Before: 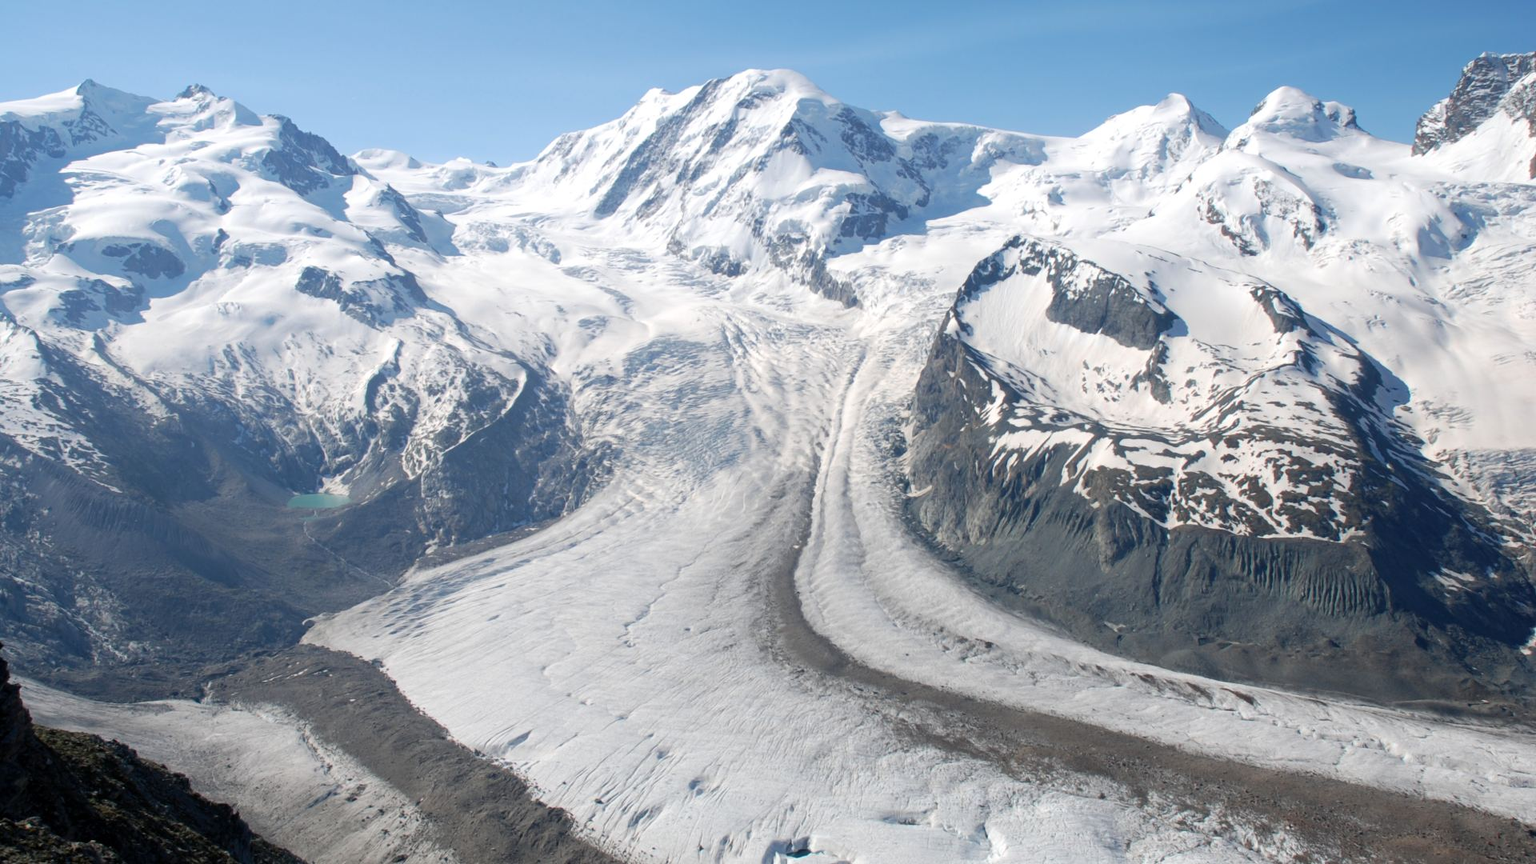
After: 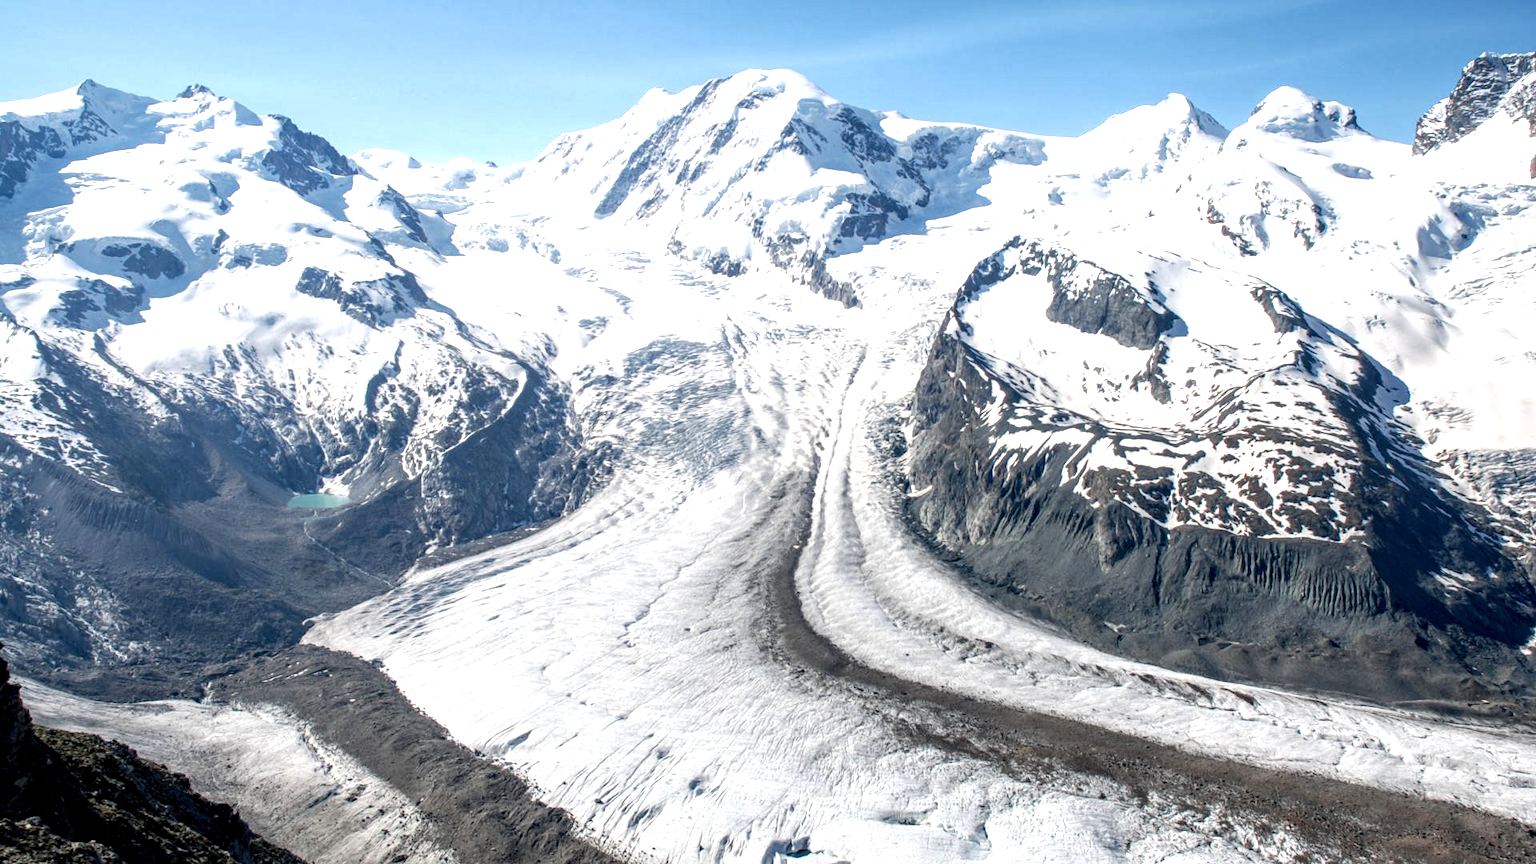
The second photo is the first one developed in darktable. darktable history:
exposure: black level correction 0.001, exposure 0.5 EV, compensate exposure bias true, compensate highlight preservation false
local contrast: highlights 12%, shadows 38%, detail 183%, midtone range 0.471
